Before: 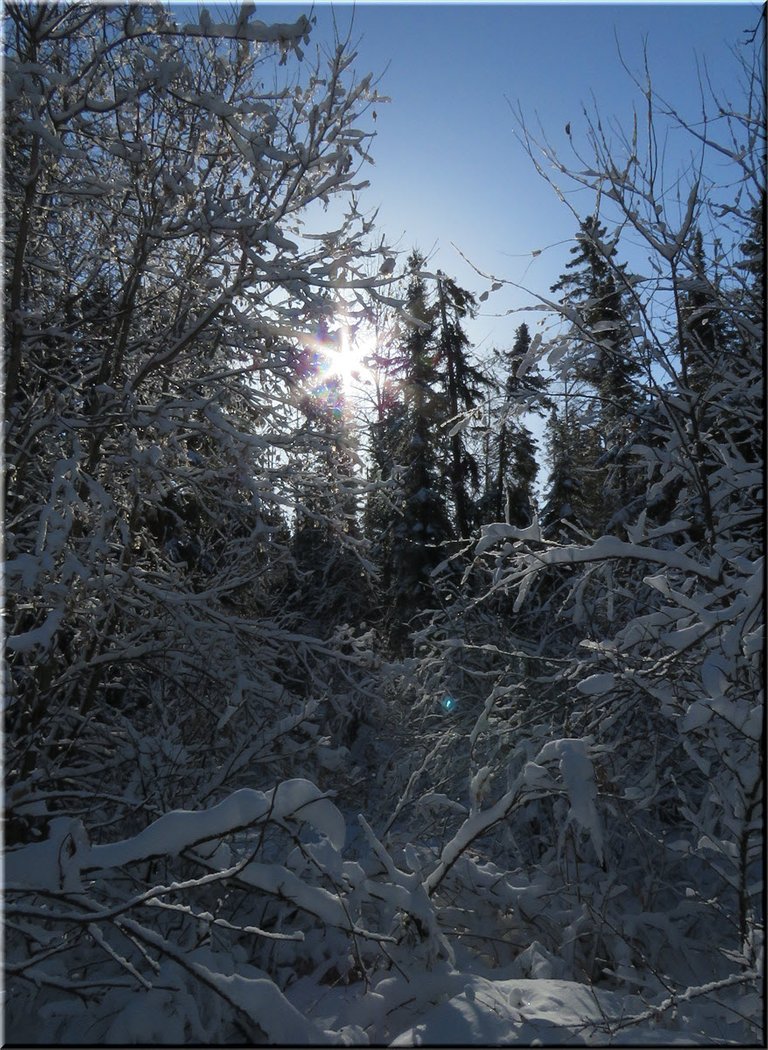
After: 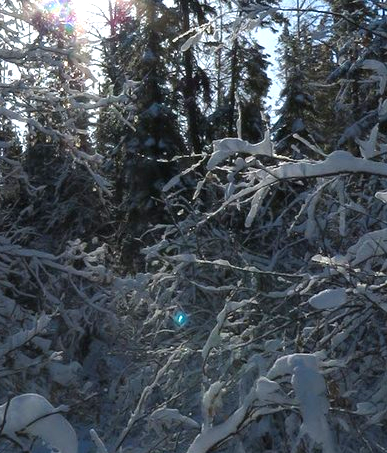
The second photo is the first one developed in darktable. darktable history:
contrast brightness saturation: saturation 0.18
crop: left 34.94%, top 36.72%, right 14.565%, bottom 20.108%
tone equalizer: edges refinement/feathering 500, mask exposure compensation -1.57 EV, preserve details no
exposure: exposure 0.778 EV, compensate exposure bias true, compensate highlight preservation false
